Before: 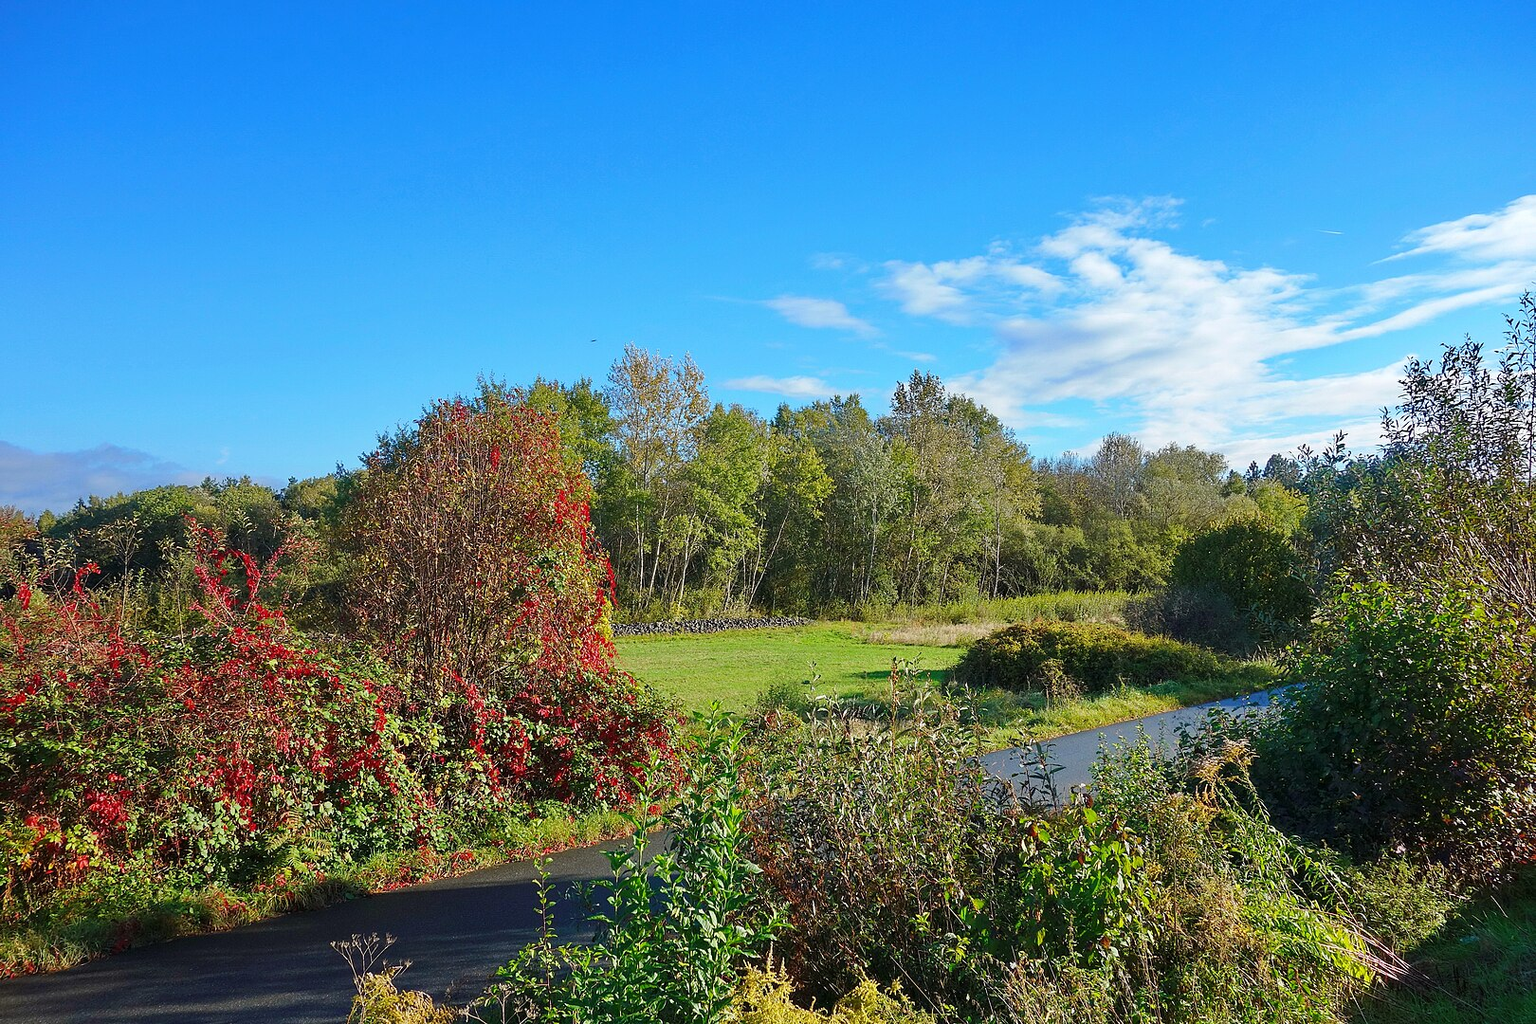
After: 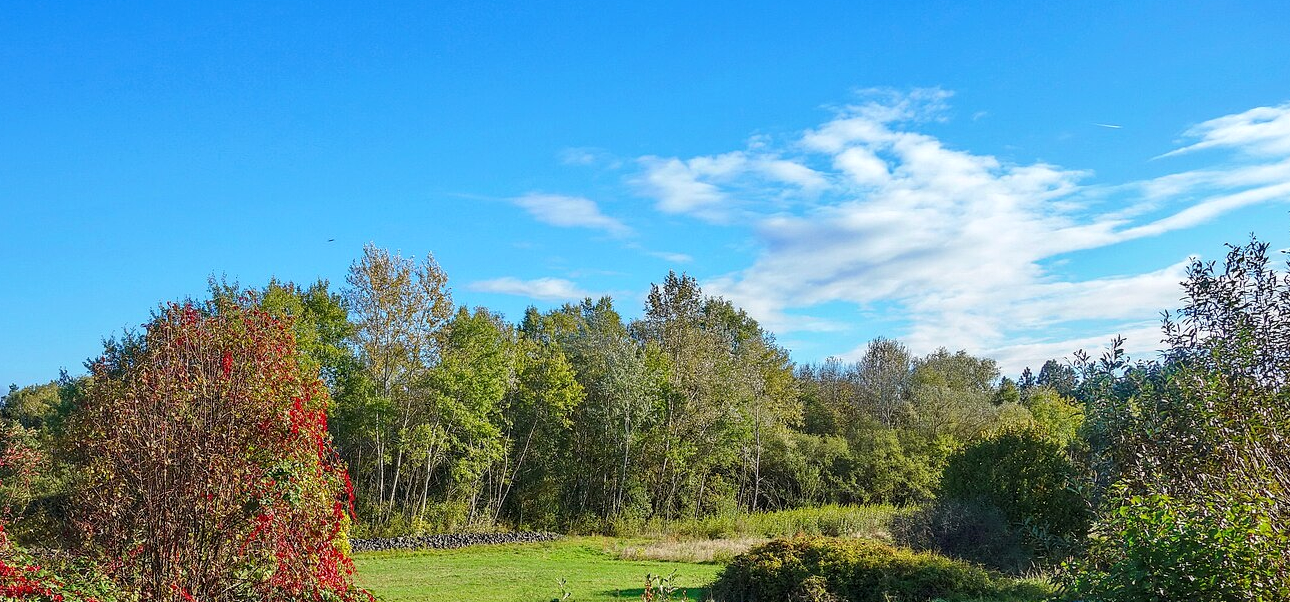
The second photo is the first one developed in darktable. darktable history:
crop: left 18.254%, top 11.093%, right 2.073%, bottom 33.143%
local contrast: on, module defaults
